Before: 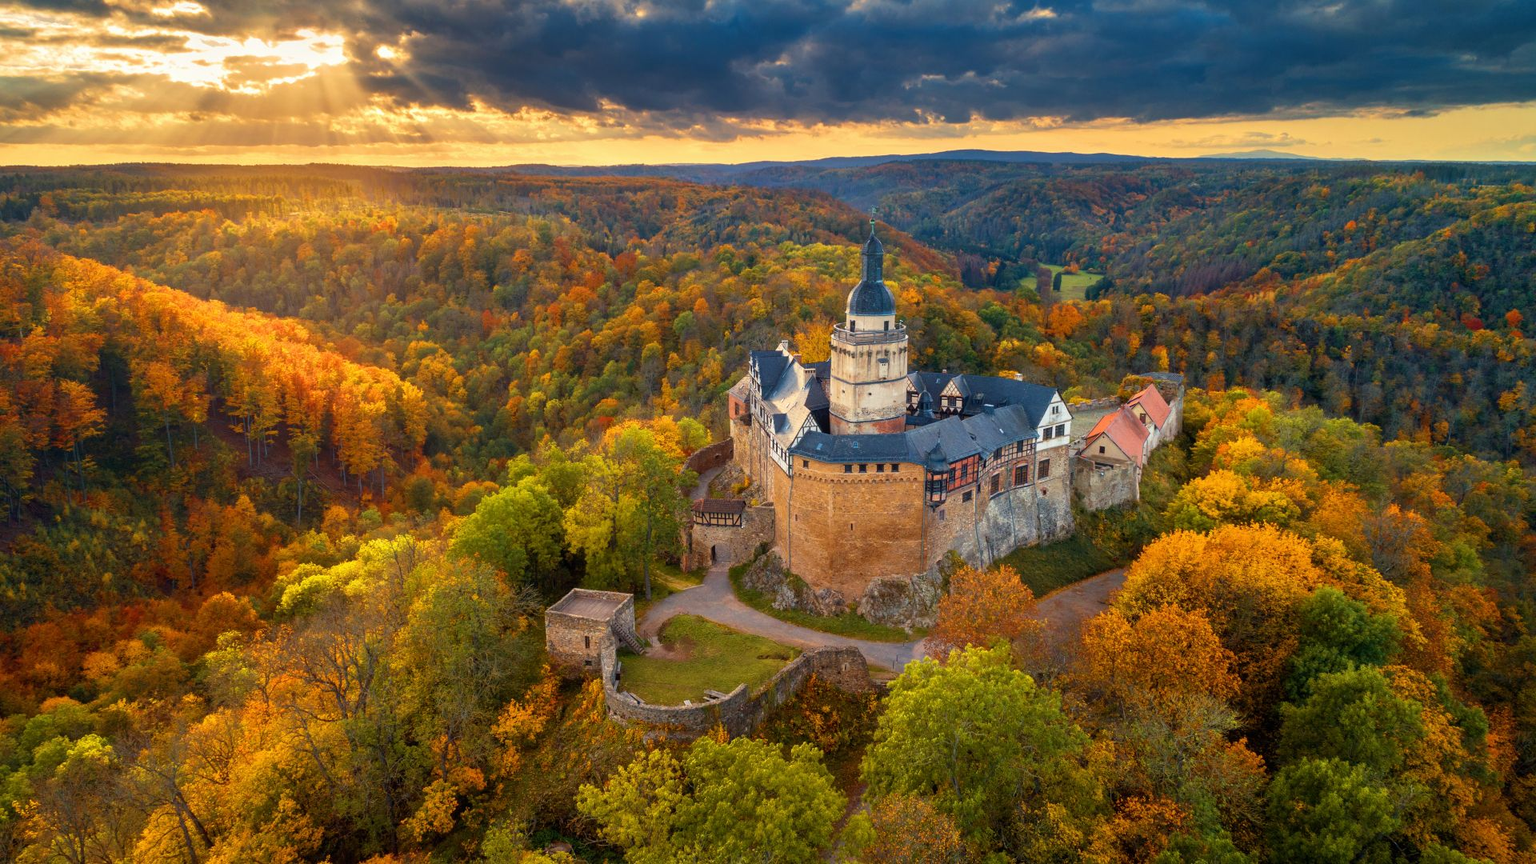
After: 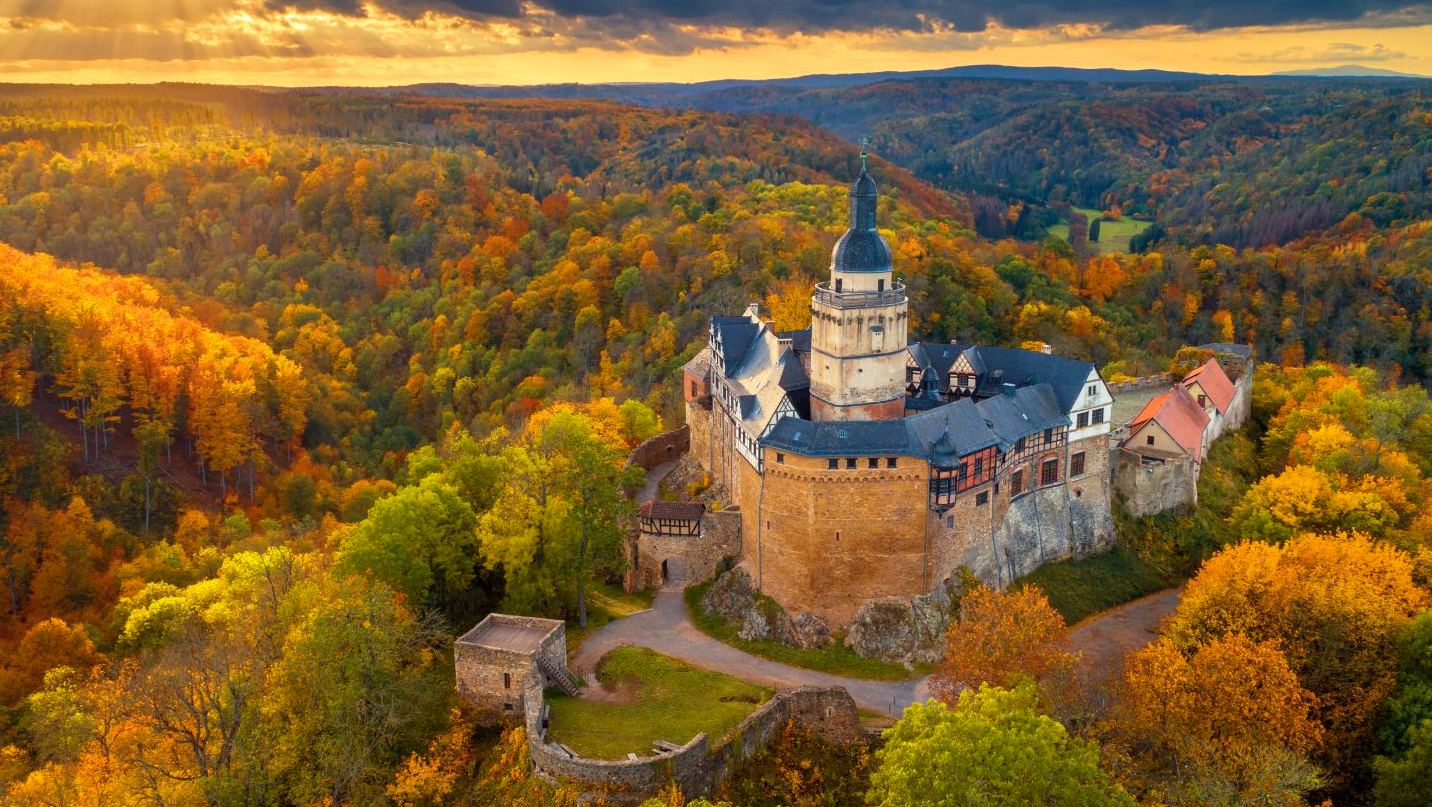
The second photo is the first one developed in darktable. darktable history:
color balance rgb: perceptual saturation grading › global saturation 0.534%, global vibrance 20%
crop and rotate: left 11.828%, top 11.379%, right 13.548%, bottom 13.851%
